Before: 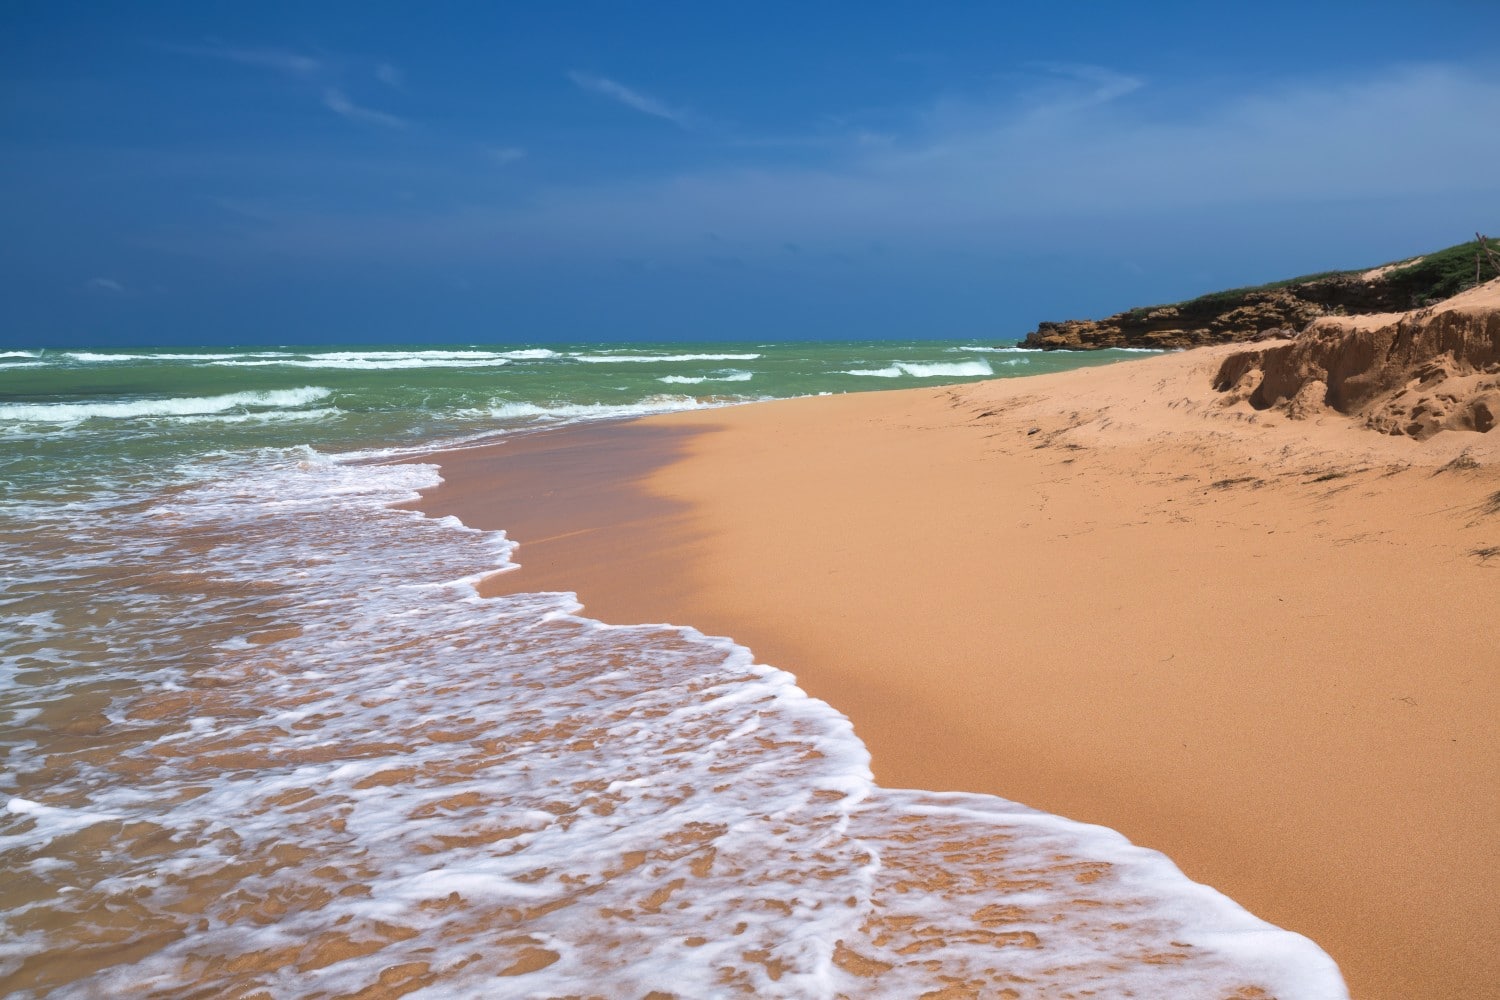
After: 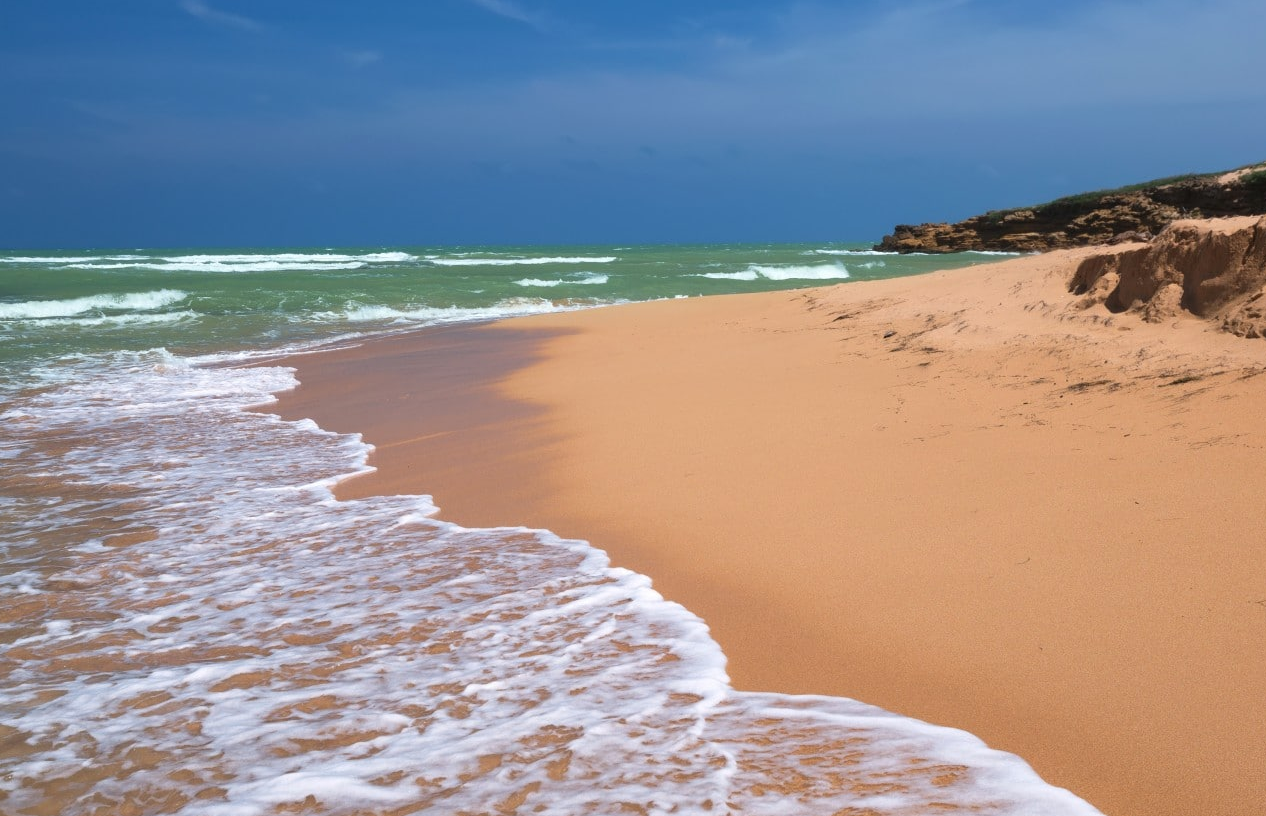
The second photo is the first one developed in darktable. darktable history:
crop and rotate: left 9.633%, top 9.758%, right 5.958%, bottom 8.613%
